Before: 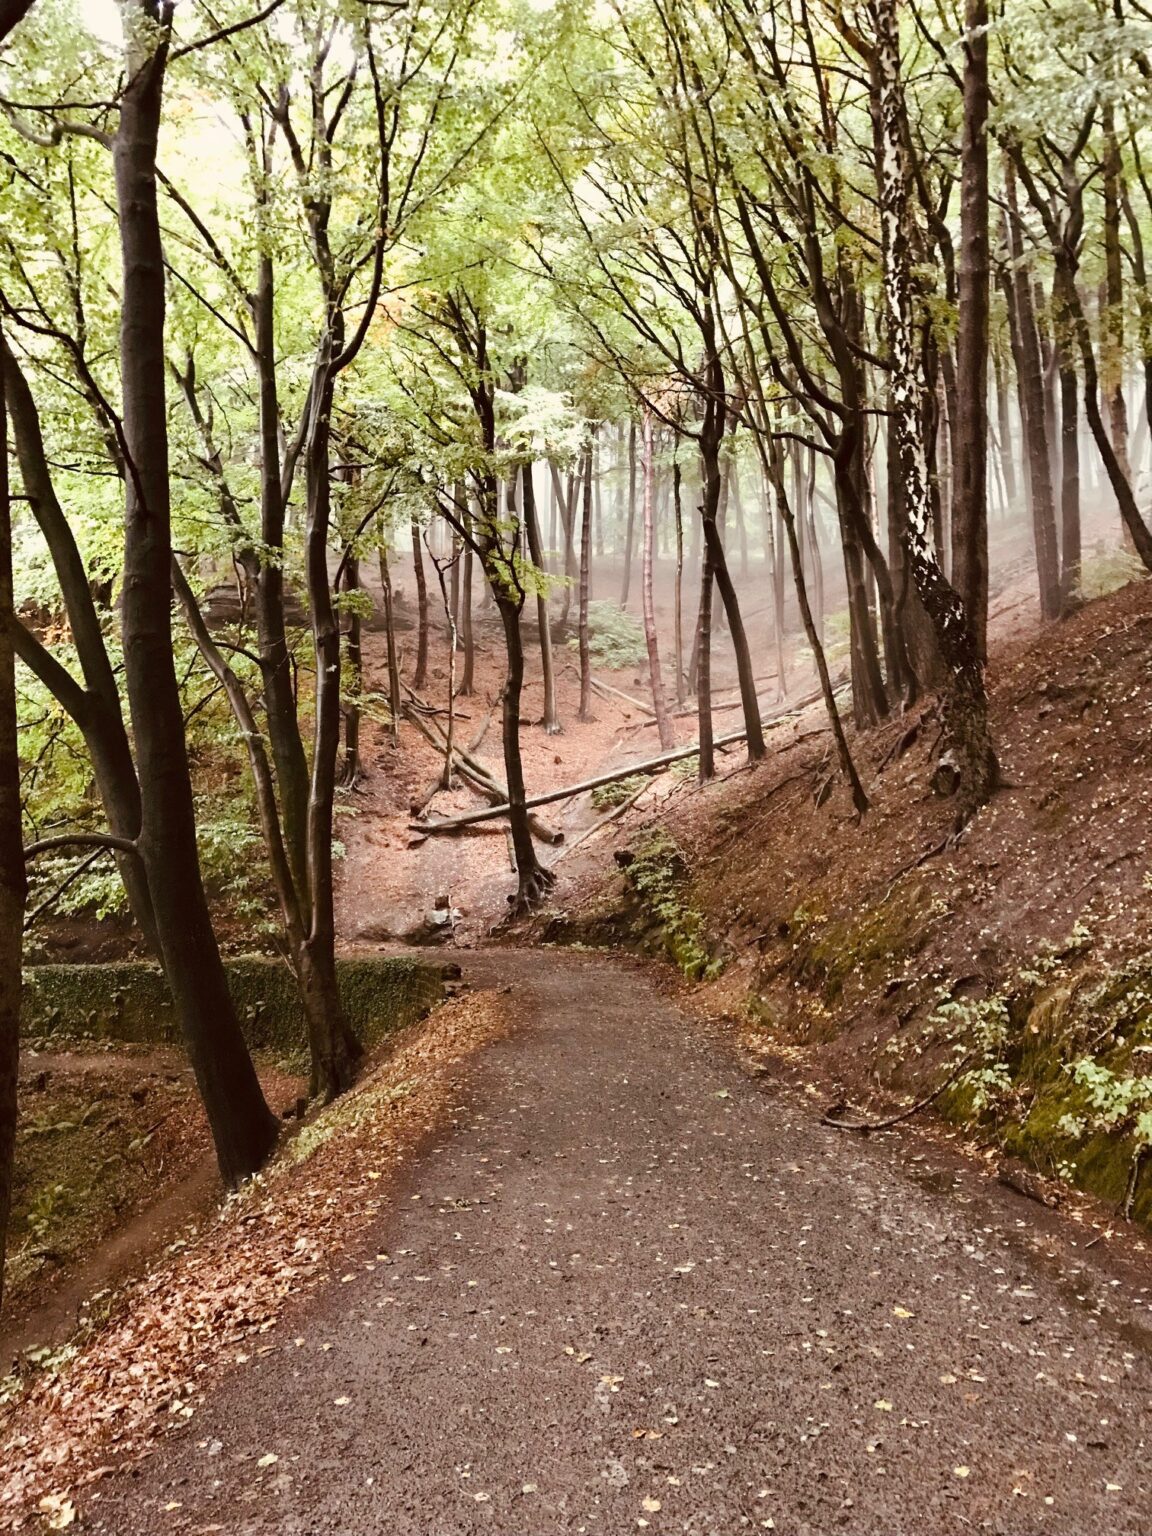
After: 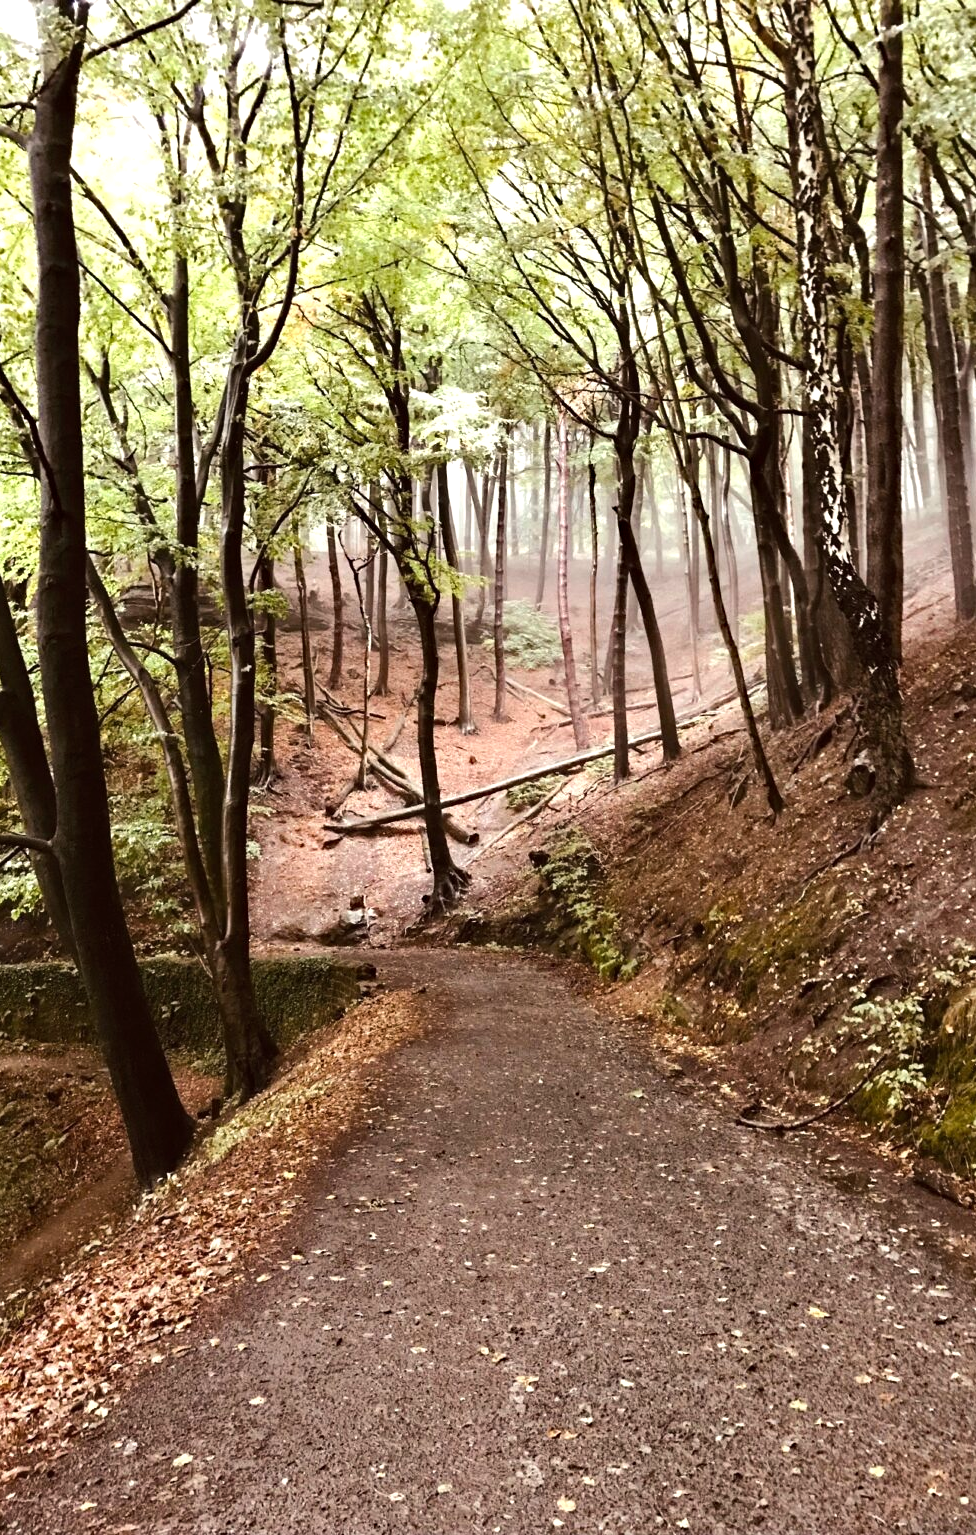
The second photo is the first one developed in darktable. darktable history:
tone equalizer: -8 EV -0.443 EV, -7 EV -0.421 EV, -6 EV -0.343 EV, -5 EV -0.261 EV, -3 EV 0.188 EV, -2 EV 0.34 EV, -1 EV 0.397 EV, +0 EV 0.426 EV, edges refinement/feathering 500, mask exposure compensation -1.57 EV, preserve details no
crop: left 7.434%, right 7.8%
haze removal: compatibility mode true, adaptive false
